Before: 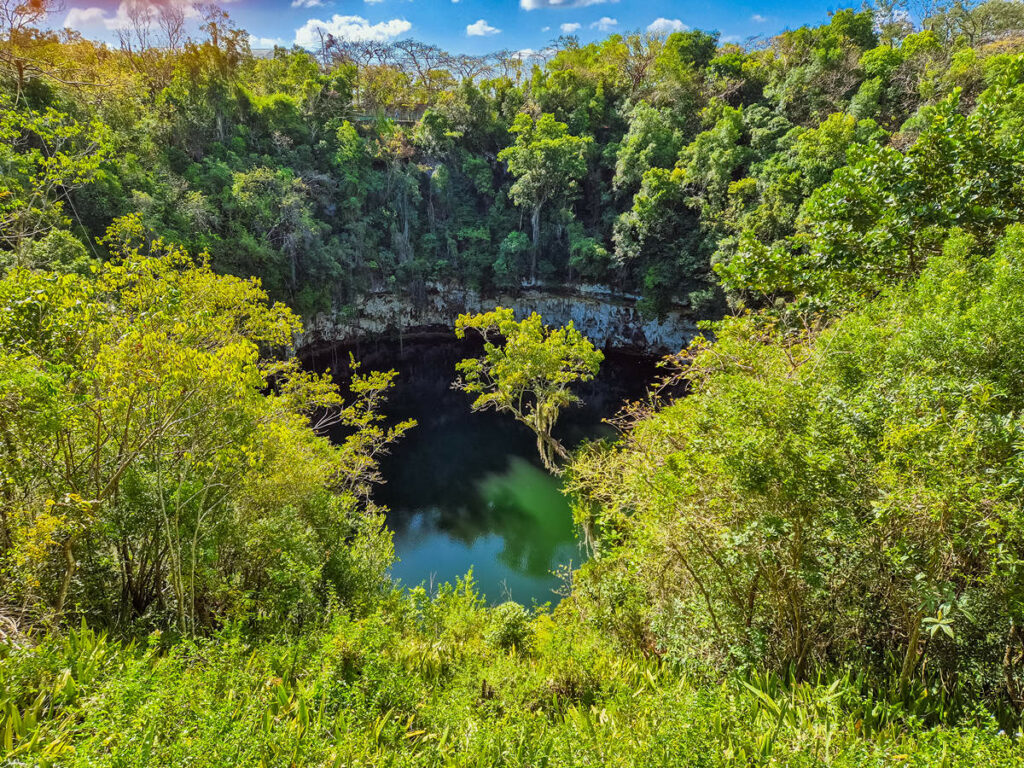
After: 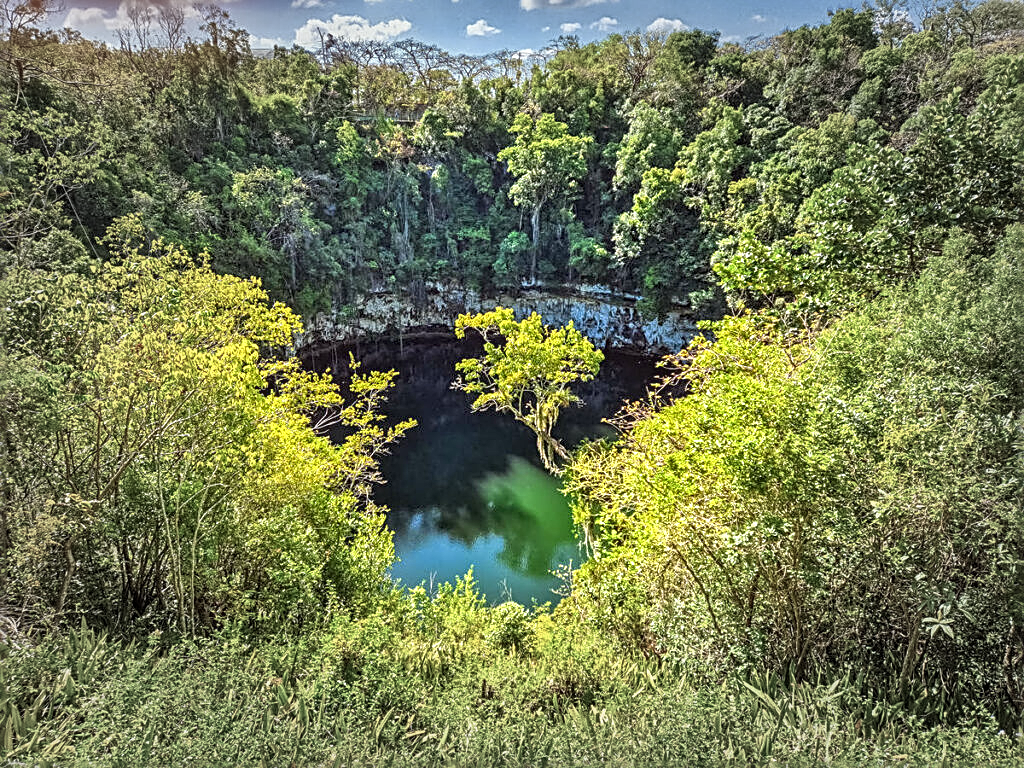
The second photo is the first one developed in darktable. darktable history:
vignetting: fall-off start 48.41%, automatic ratio true, width/height ratio 1.29, unbound false
local contrast: on, module defaults
contrast brightness saturation: saturation -0.05
exposure: black level correction 0, exposure 0.7 EV, compensate exposure bias true, compensate highlight preservation false
color zones: curves: ch0 [(0.068, 0.464) (0.25, 0.5) (0.48, 0.508) (0.75, 0.536) (0.886, 0.476) (0.967, 0.456)]; ch1 [(0.066, 0.456) (0.25, 0.5) (0.616, 0.508) (0.746, 0.56) (0.934, 0.444)]
sharpen: radius 2.584, amount 0.688
